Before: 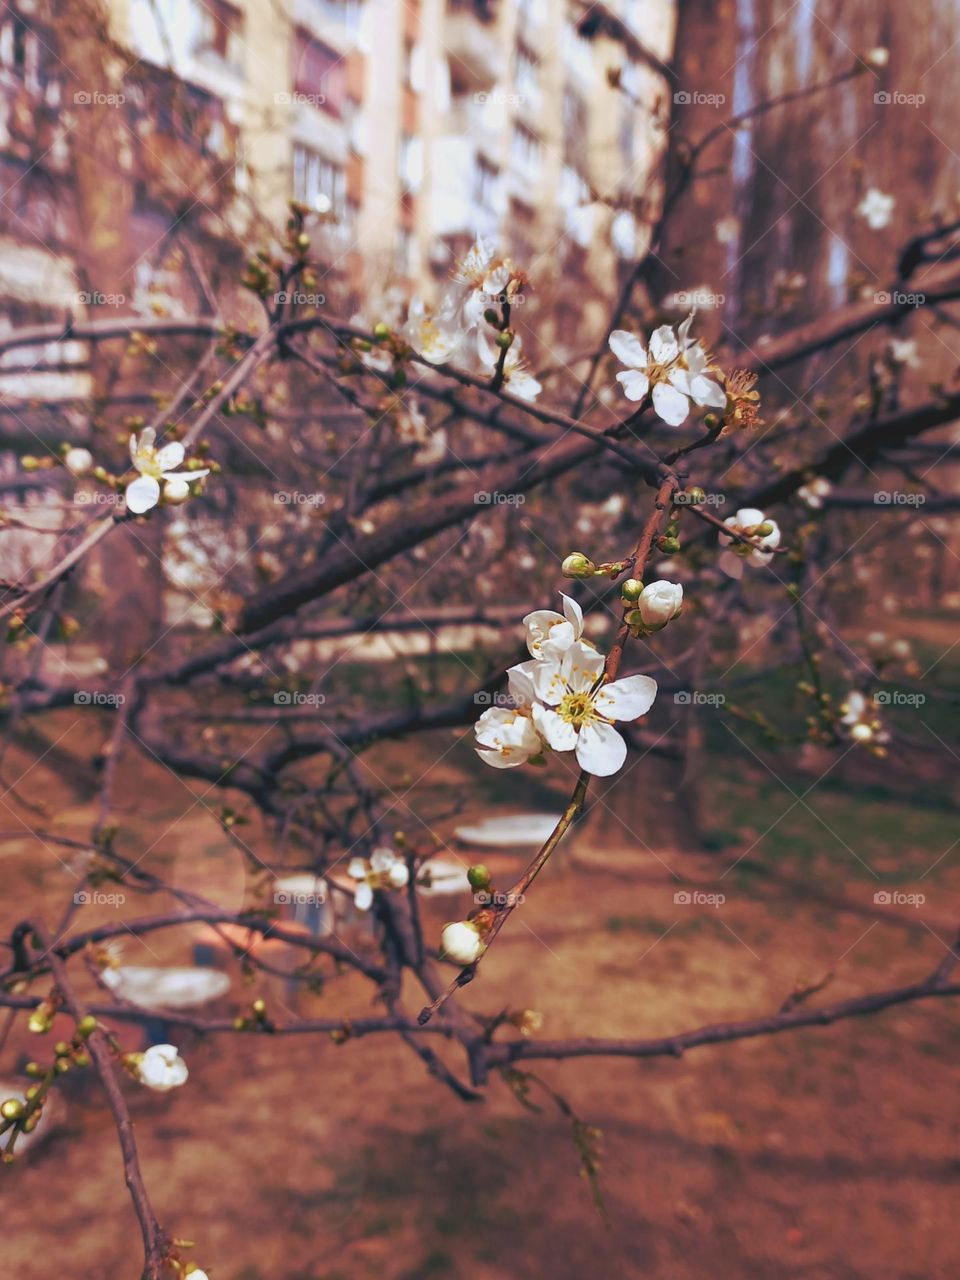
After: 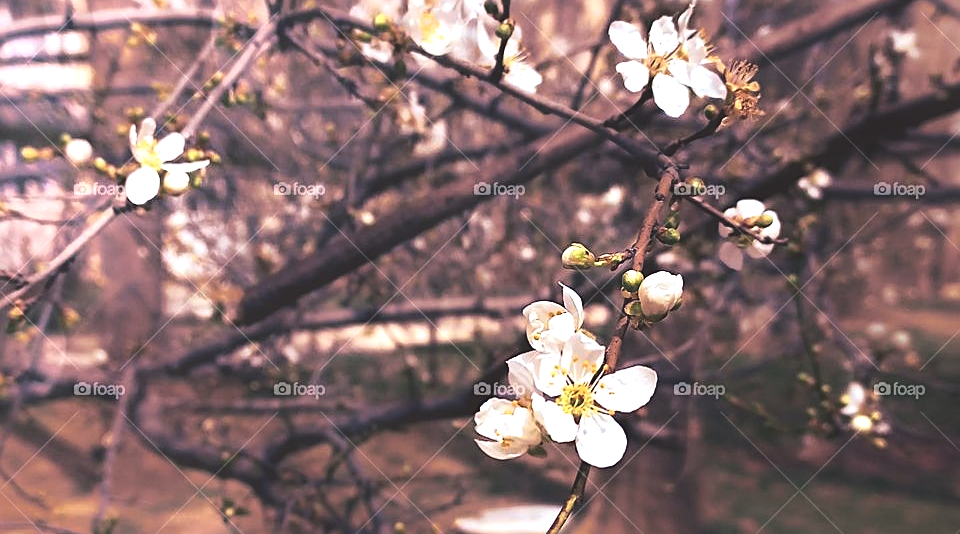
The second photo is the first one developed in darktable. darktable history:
sharpen: on, module defaults
crop and rotate: top 24.216%, bottom 34.015%
tone equalizer: -8 EV -1.06 EV, -7 EV -1.03 EV, -6 EV -0.866 EV, -5 EV -0.548 EV, -3 EV 0.596 EV, -2 EV 0.874 EV, -1 EV 0.993 EV, +0 EV 1.08 EV, edges refinement/feathering 500, mask exposure compensation -1.57 EV, preserve details guided filter
exposure: black level correction -0.027, compensate exposure bias true, compensate highlight preservation false
tone curve: curves: ch0 [(0.003, 0.015) (0.104, 0.07) (0.236, 0.218) (0.401, 0.443) (0.495, 0.55) (0.65, 0.68) (0.832, 0.858) (1, 0.977)]; ch1 [(0, 0) (0.161, 0.092) (0.35, 0.33) (0.379, 0.401) (0.45, 0.466) (0.489, 0.499) (0.55, 0.56) (0.621, 0.615) (0.718, 0.734) (1, 1)]; ch2 [(0, 0) (0.369, 0.427) (0.44, 0.434) (0.502, 0.501) (0.557, 0.55) (0.586, 0.59) (1, 1)], color space Lab, independent channels, preserve colors none
